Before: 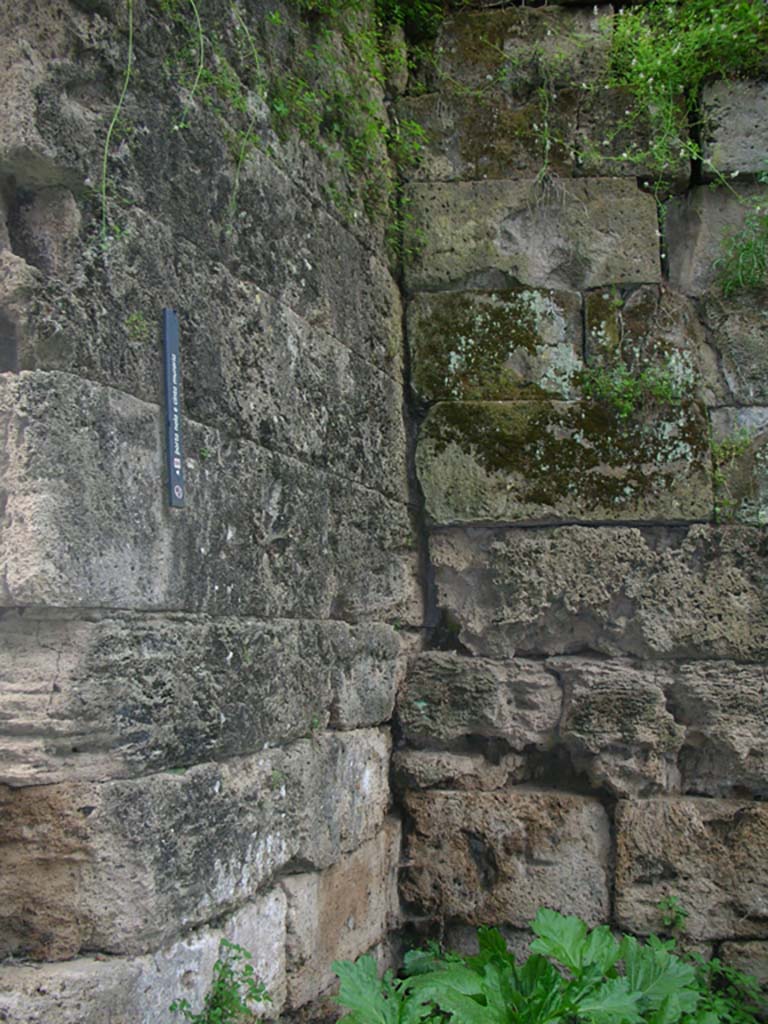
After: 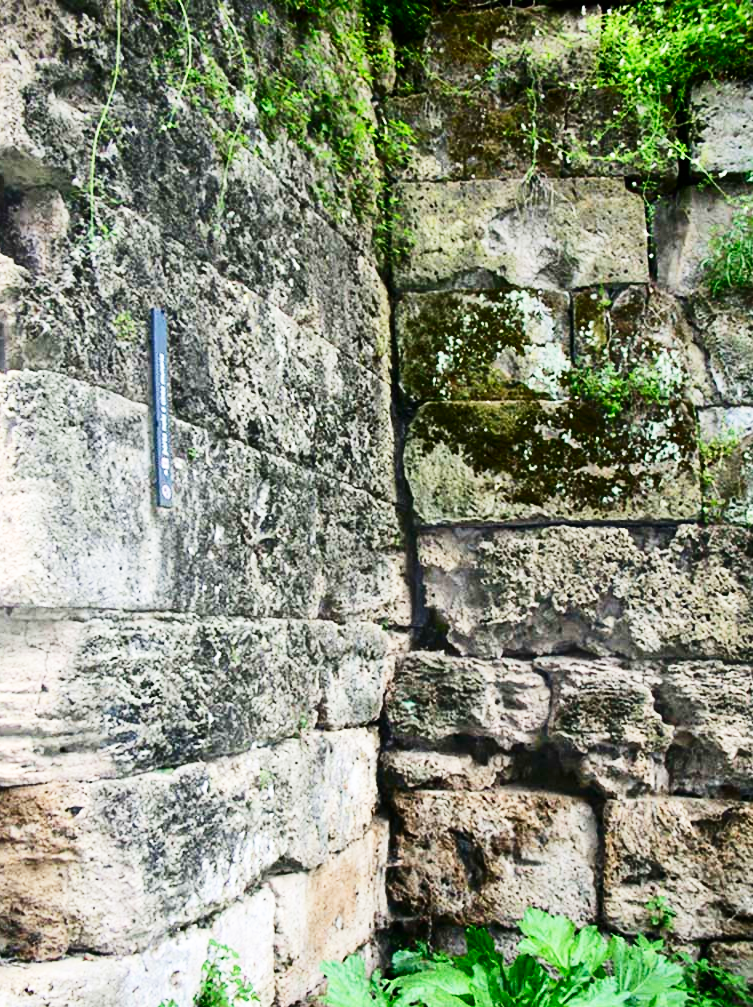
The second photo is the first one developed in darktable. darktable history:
contrast brightness saturation: contrast 0.271
crop: left 1.63%, right 0.27%, bottom 1.631%
base curve: curves: ch0 [(0, 0) (0.007, 0.004) (0.027, 0.03) (0.046, 0.07) (0.207, 0.54) (0.442, 0.872) (0.673, 0.972) (1, 1)], preserve colors none
